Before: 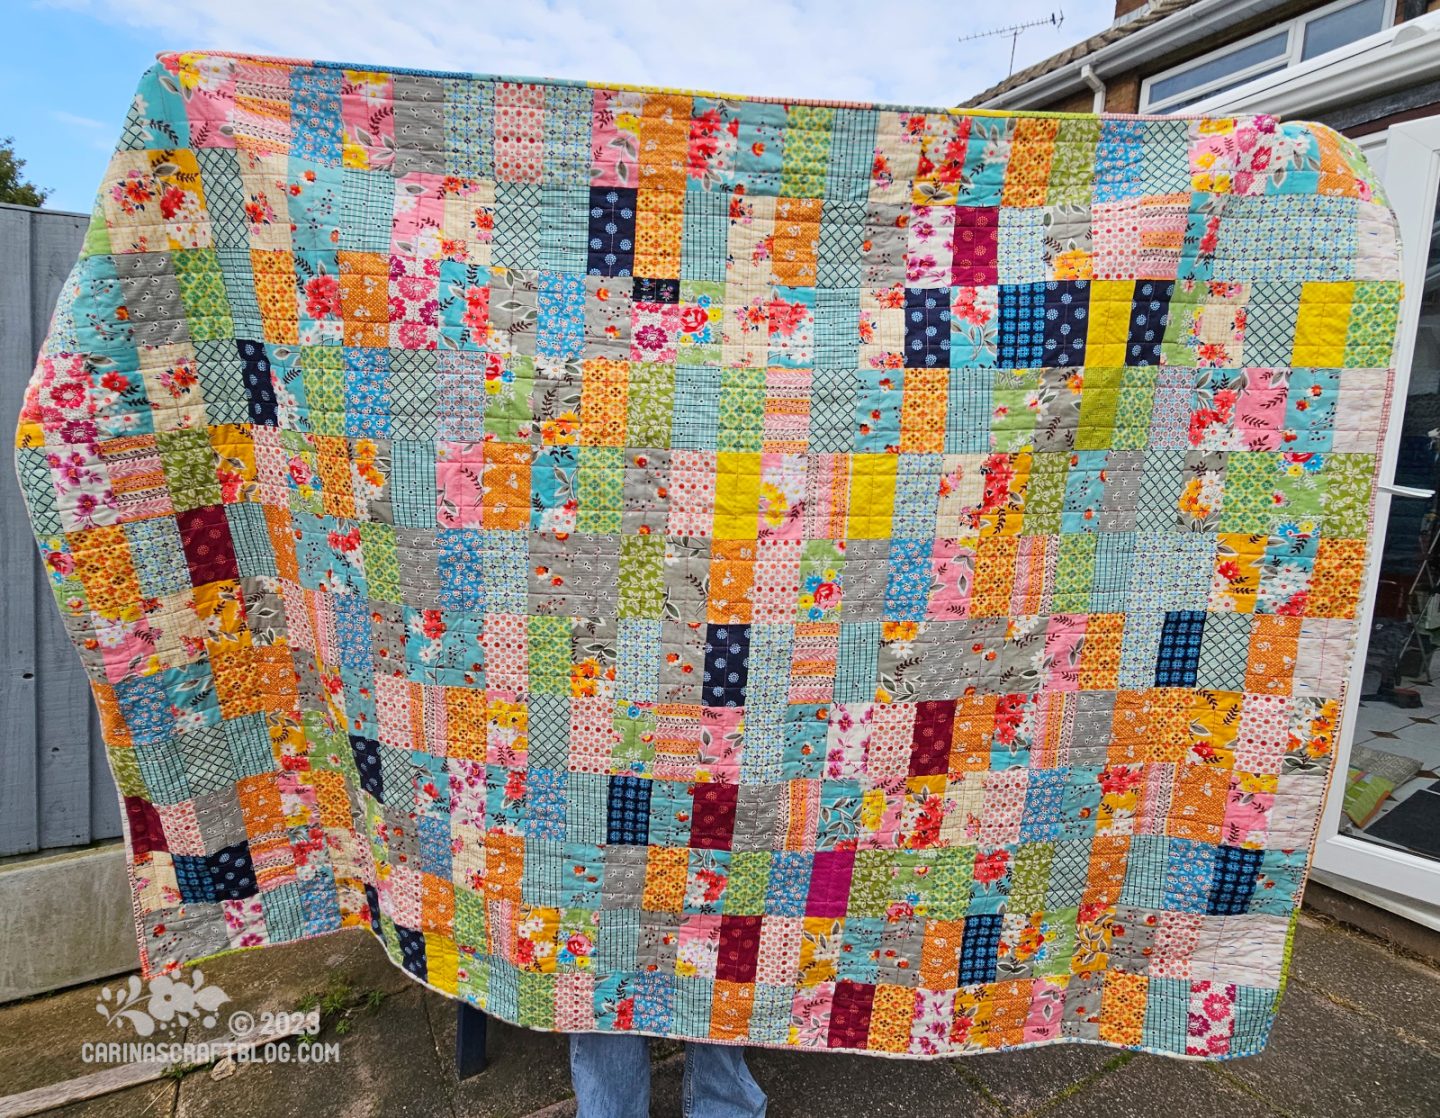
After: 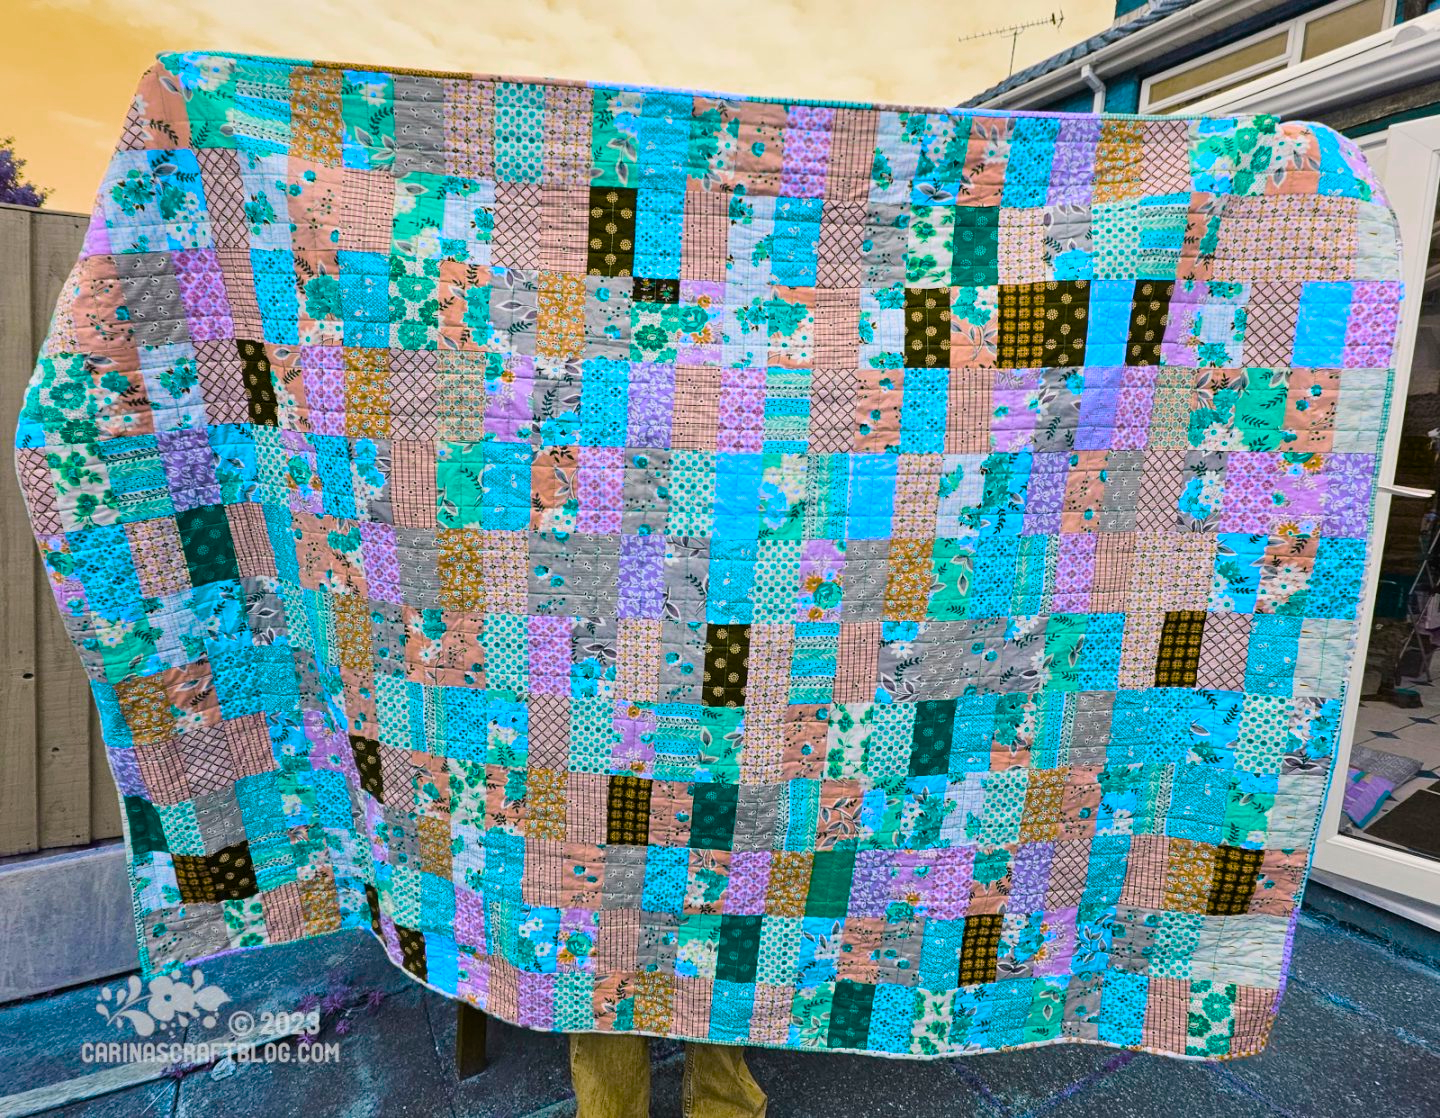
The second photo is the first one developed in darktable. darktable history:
color balance rgb: hue shift 180°, global vibrance 50%, contrast 0.32%
exposure: exposure 0 EV
